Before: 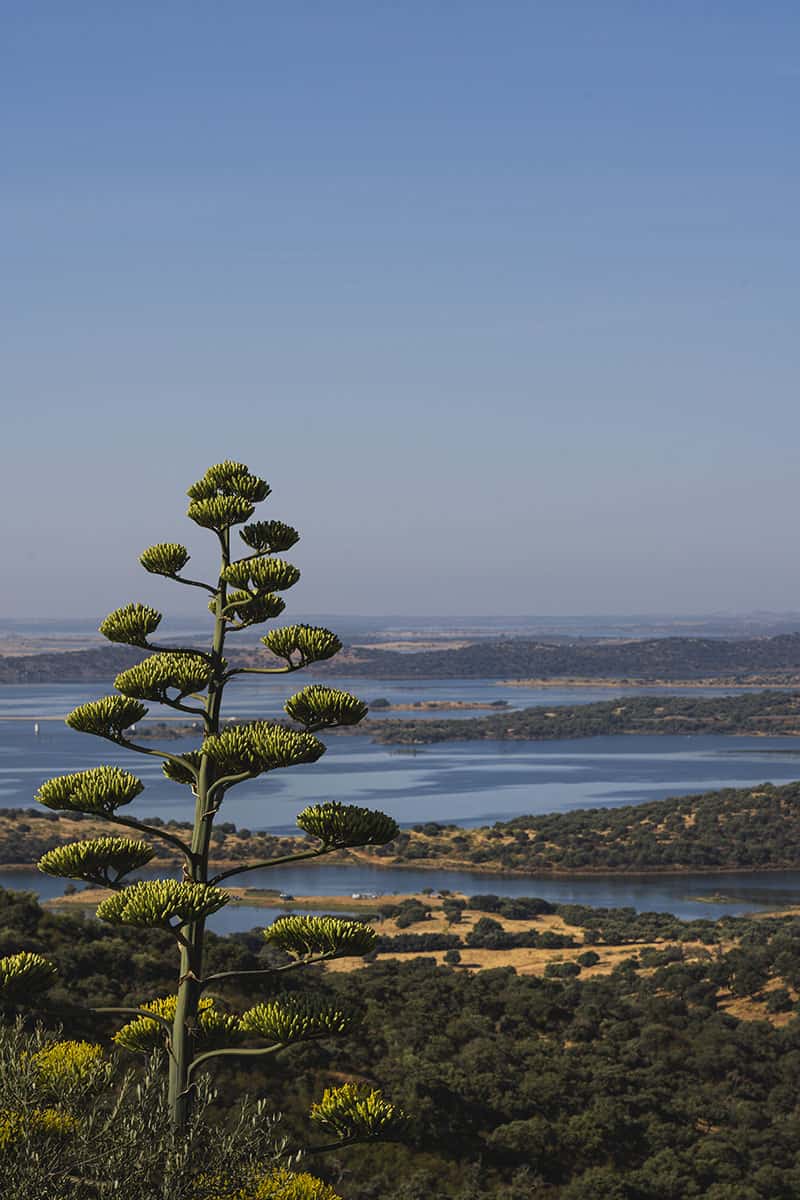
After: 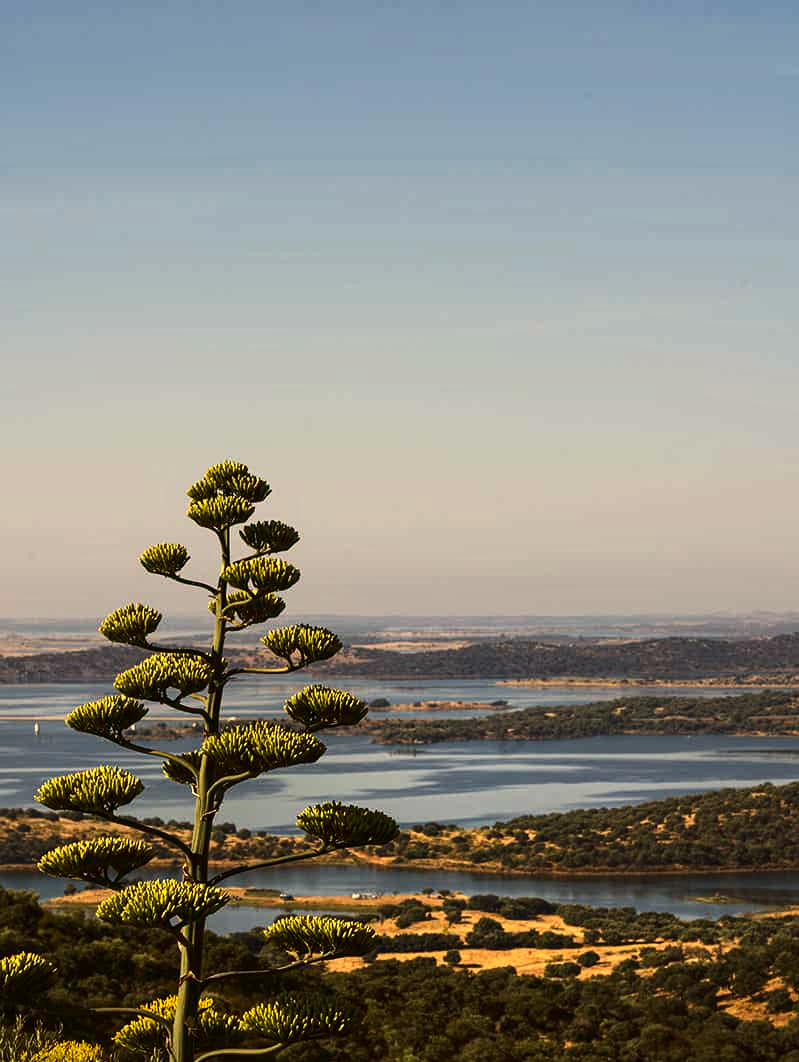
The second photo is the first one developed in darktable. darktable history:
white balance: red 1.123, blue 0.83
contrast brightness saturation: contrast 0.19, brightness -0.11, saturation 0.21
local contrast: highlights 100%, shadows 100%, detail 120%, midtone range 0.2
exposure: black level correction 0, exposure 0.5 EV, compensate highlight preservation false
crop and rotate: top 0%, bottom 11.49%
